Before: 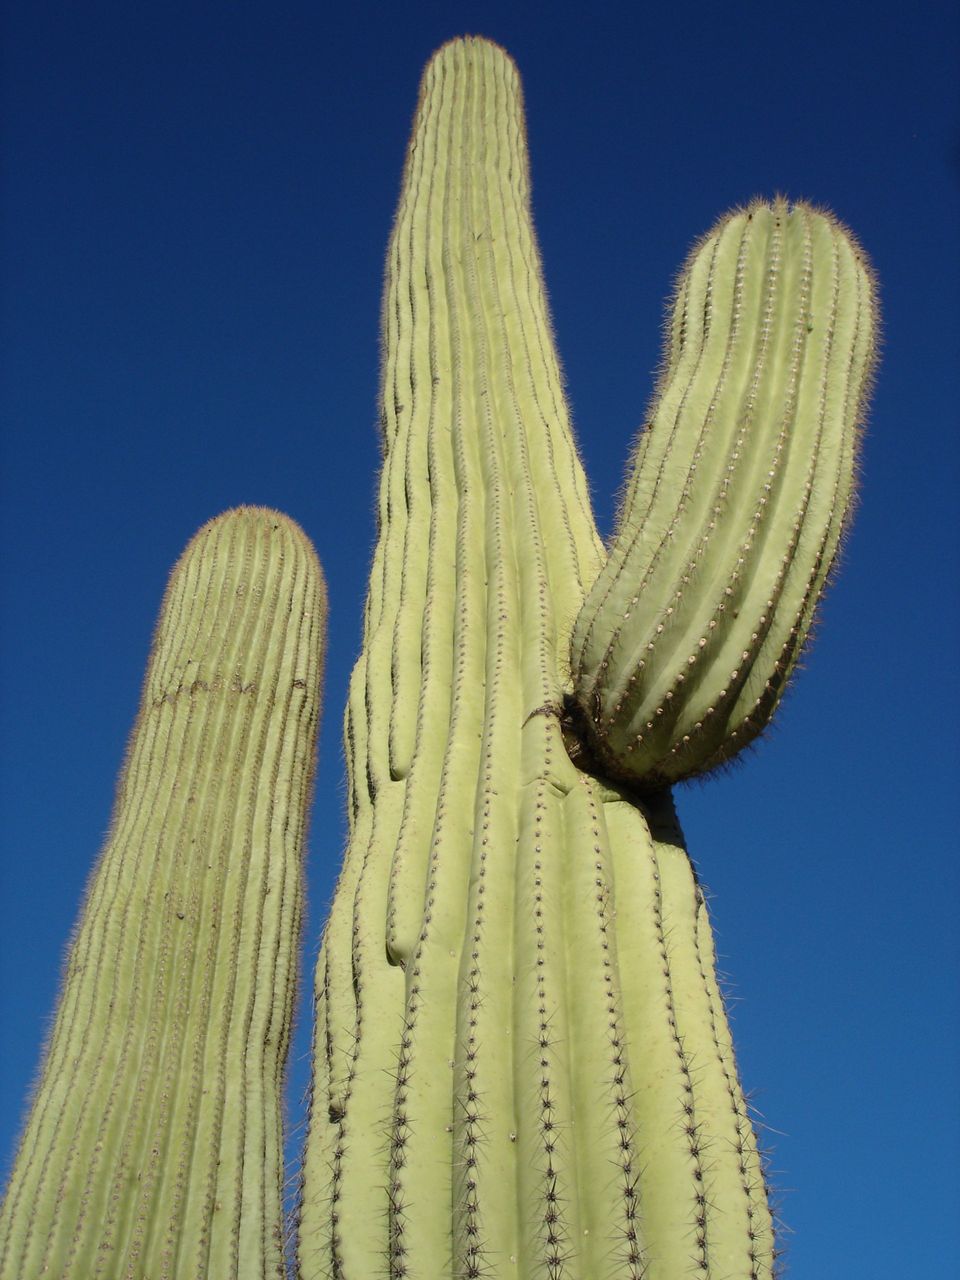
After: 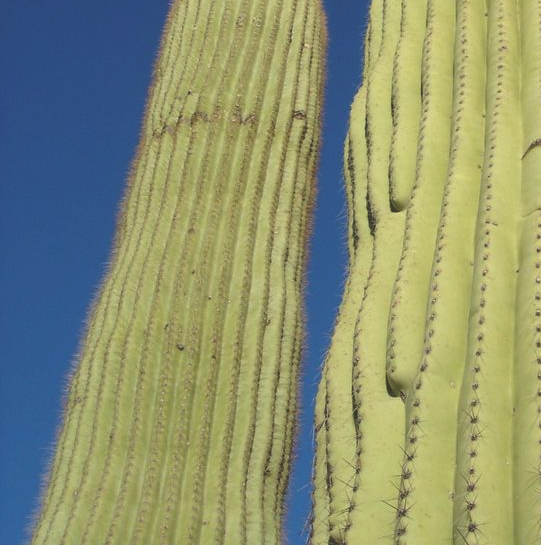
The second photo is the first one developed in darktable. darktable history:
velvia: on, module defaults
crop: top 44.483%, right 43.593%, bottom 12.892%
sharpen: radius 2.883, amount 0.868, threshold 47.523
exposure: black level correction -0.025, exposure -0.117 EV, compensate highlight preservation false
